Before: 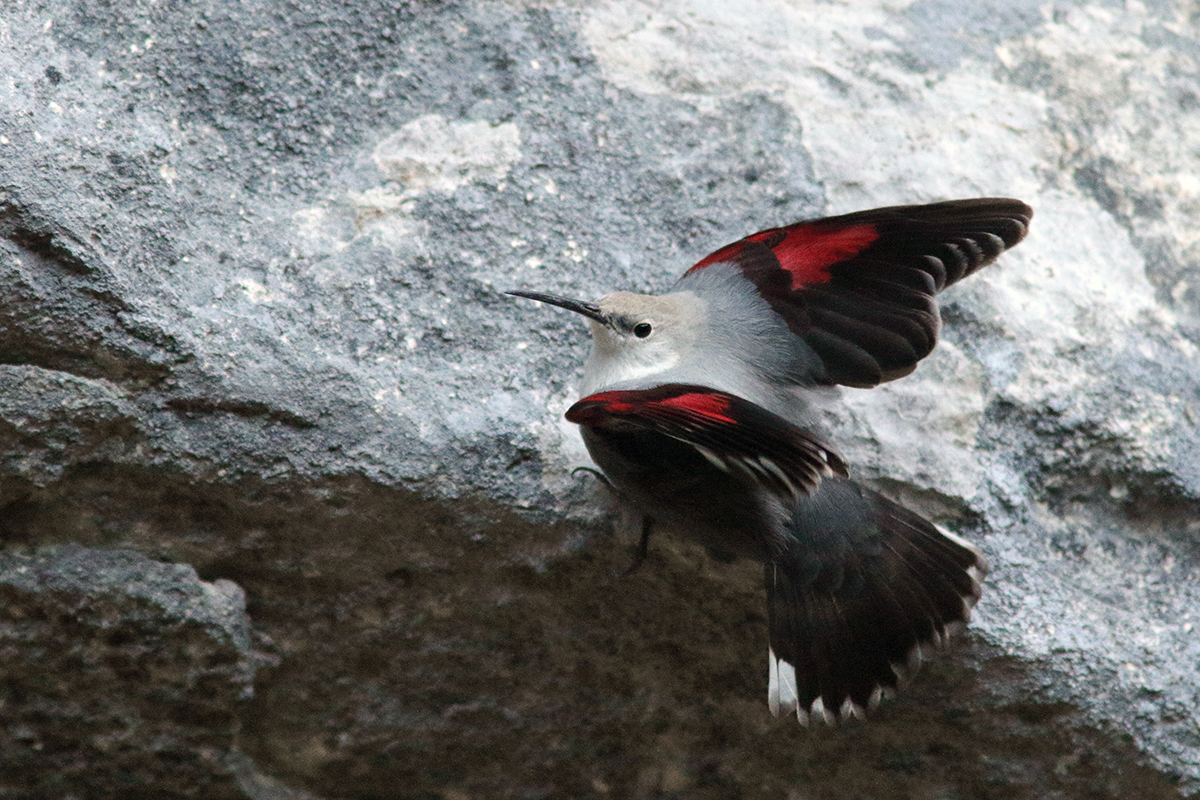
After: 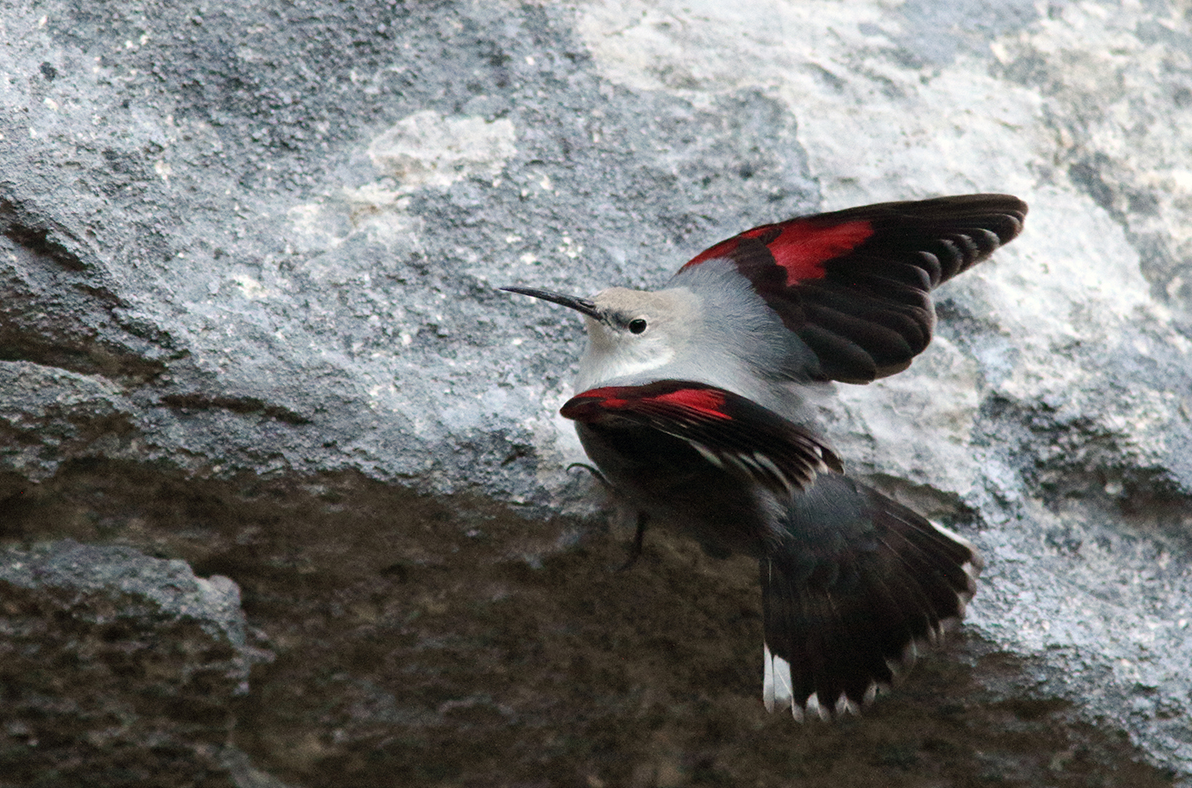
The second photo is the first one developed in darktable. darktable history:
crop: left 0.466%, top 0.521%, right 0.155%, bottom 0.954%
